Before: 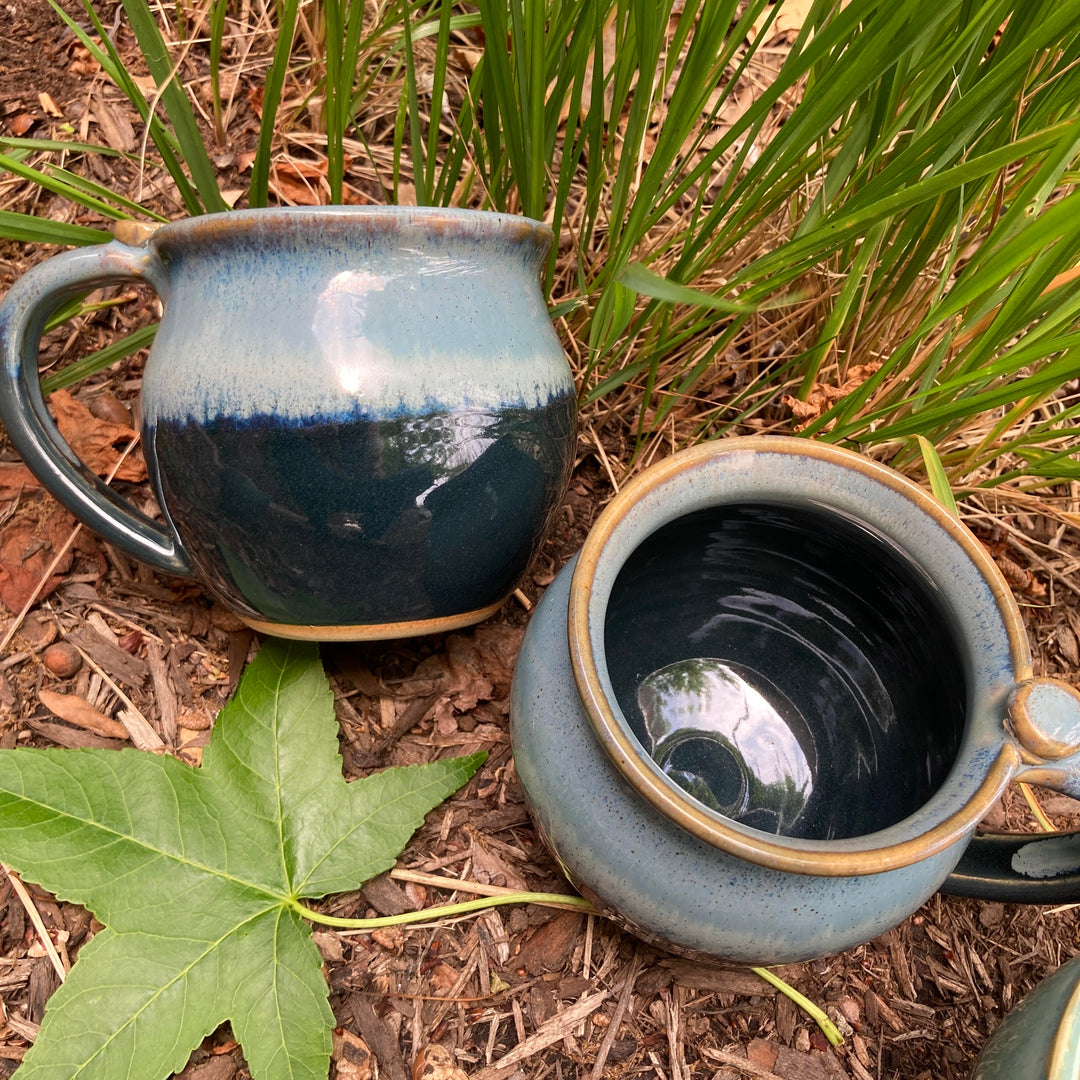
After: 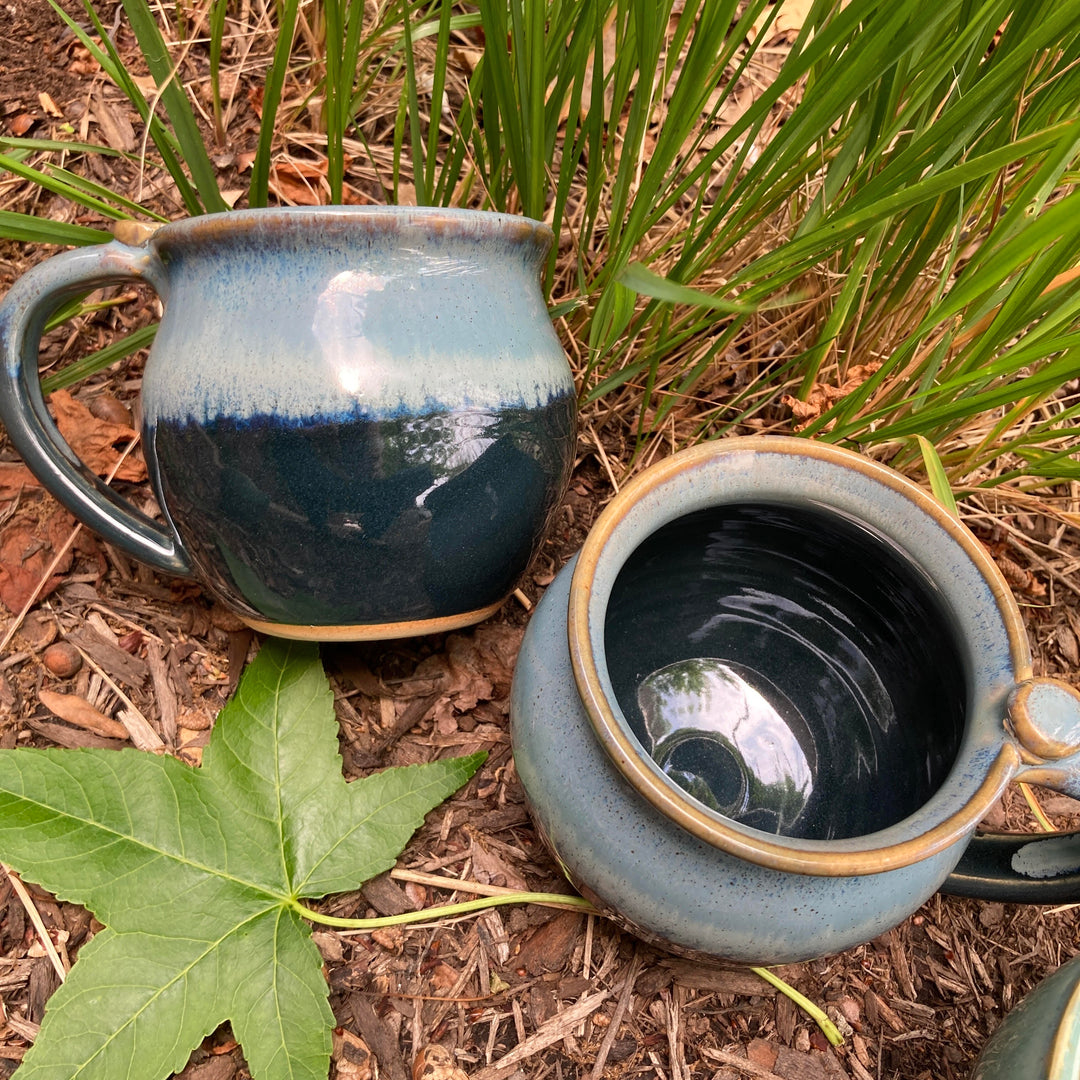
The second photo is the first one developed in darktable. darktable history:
shadows and highlights: shadows 59, soften with gaussian
